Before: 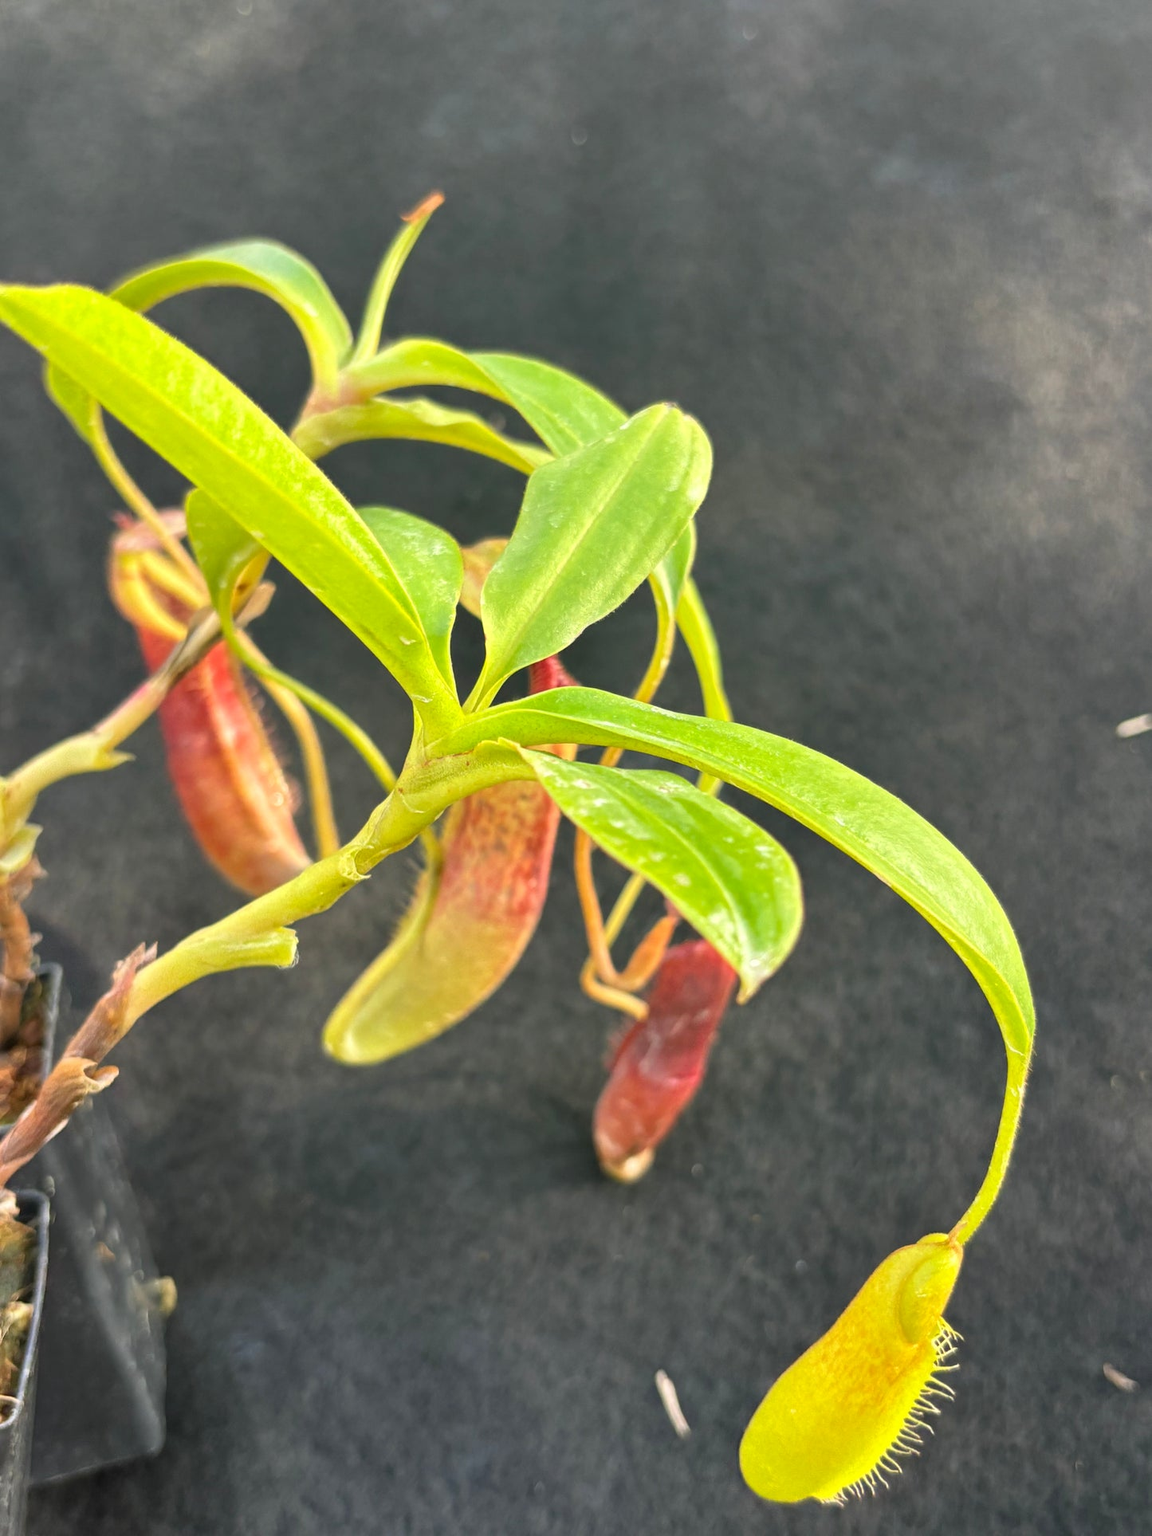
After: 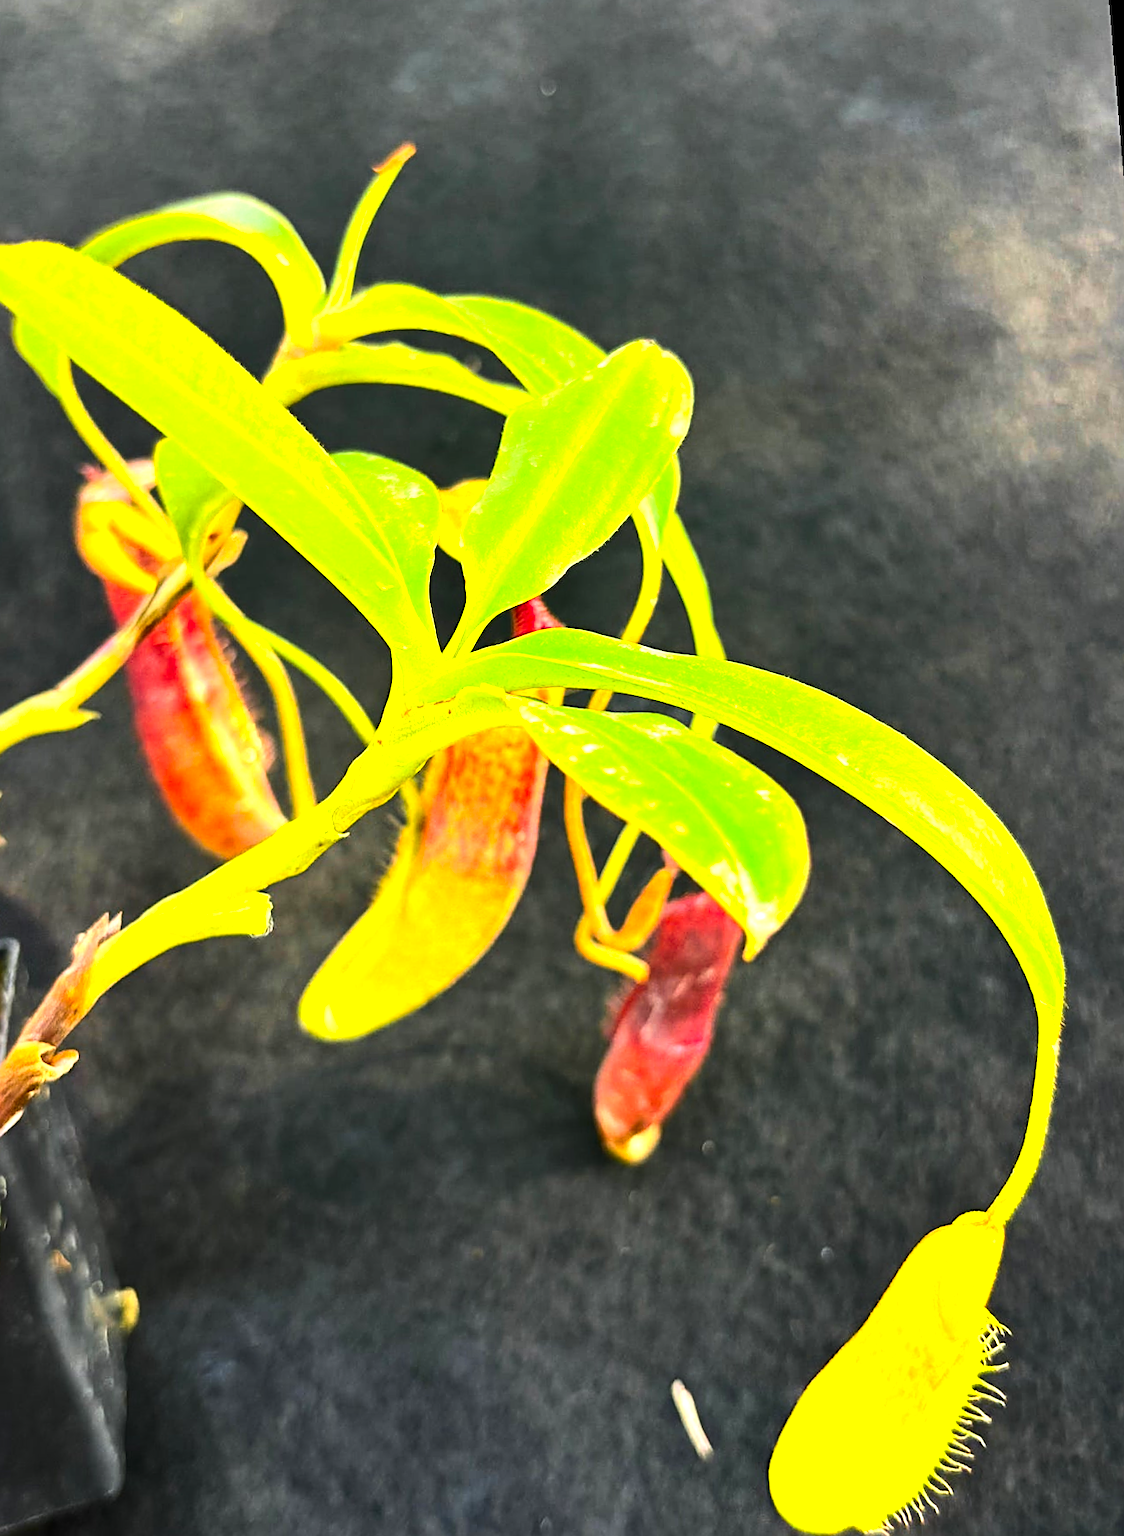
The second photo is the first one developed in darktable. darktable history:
contrast brightness saturation: contrast 0.18, saturation 0.3
tone equalizer: -8 EV -0.75 EV, -7 EV -0.7 EV, -6 EV -0.6 EV, -5 EV -0.4 EV, -3 EV 0.4 EV, -2 EV 0.6 EV, -1 EV 0.7 EV, +0 EV 0.75 EV, edges refinement/feathering 500, mask exposure compensation -1.57 EV, preserve details no
color zones: curves: ch0 [(0.224, 0.526) (0.75, 0.5)]; ch1 [(0.055, 0.526) (0.224, 0.761) (0.377, 0.526) (0.75, 0.5)]
rotate and perspective: rotation -1.68°, lens shift (vertical) -0.146, crop left 0.049, crop right 0.912, crop top 0.032, crop bottom 0.96
sharpen: amount 0.575
